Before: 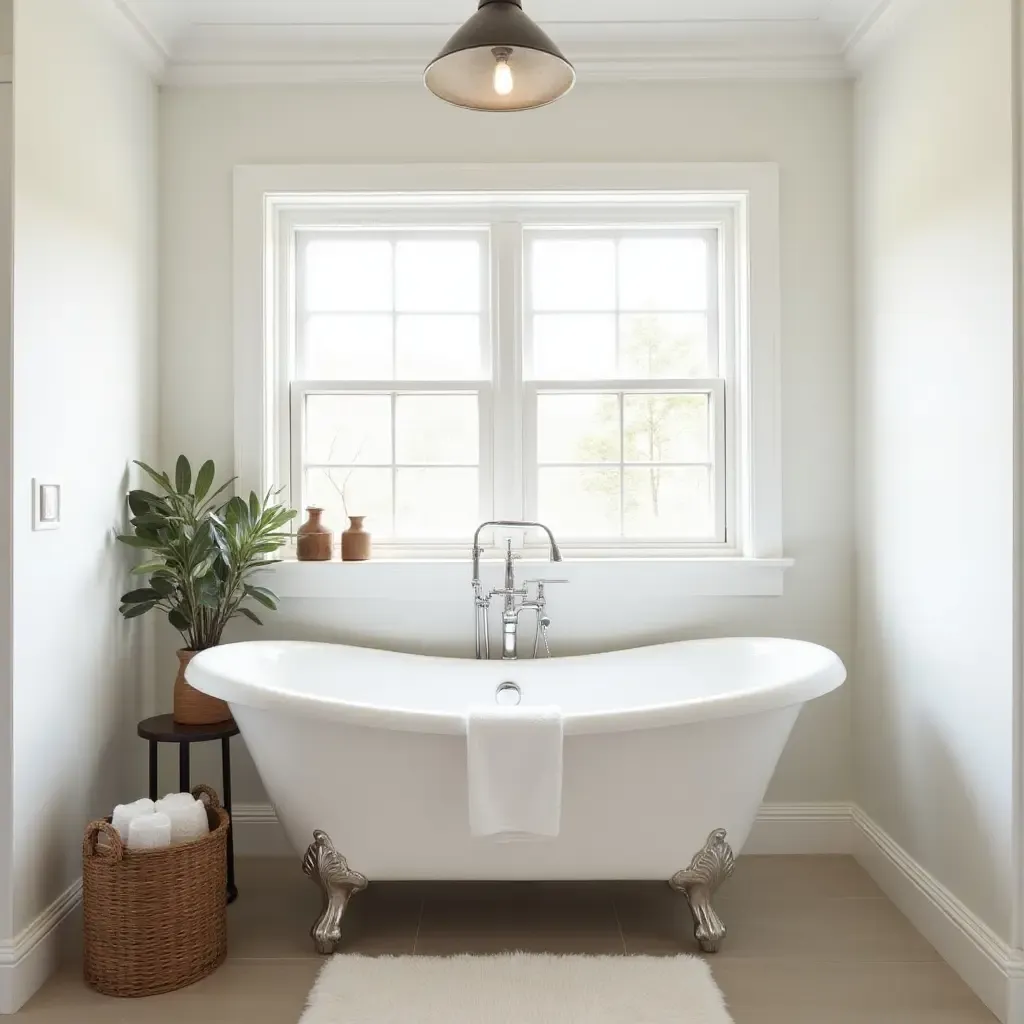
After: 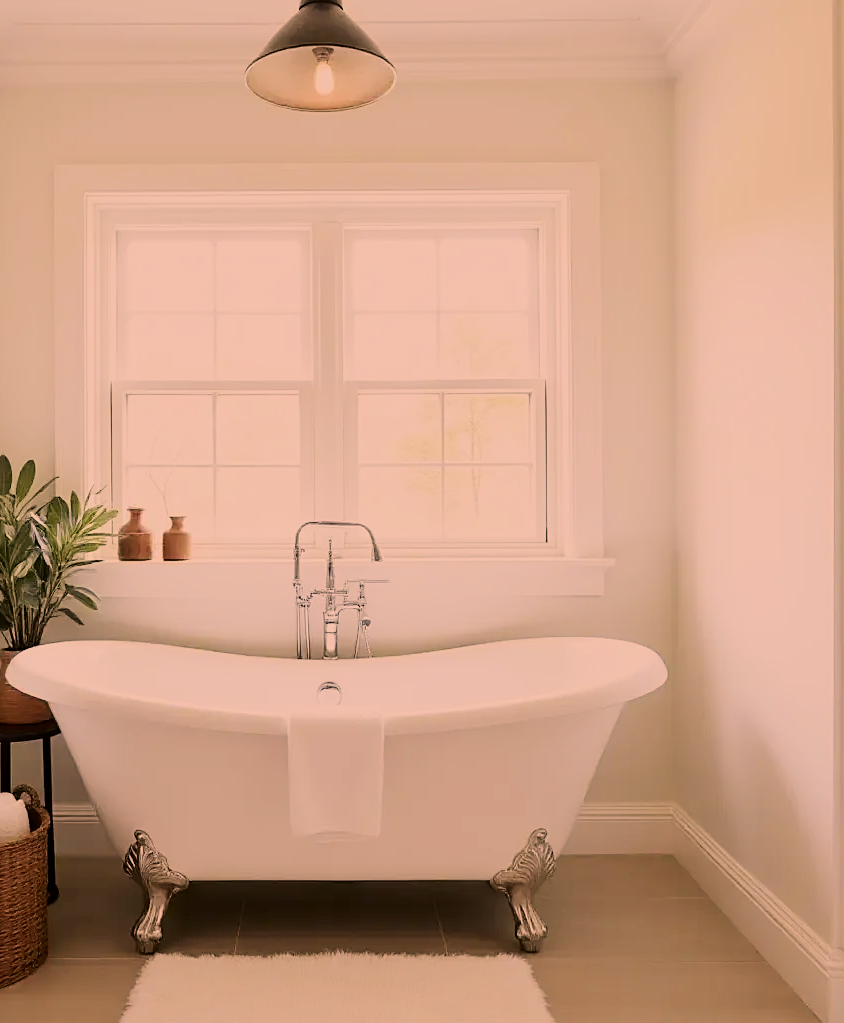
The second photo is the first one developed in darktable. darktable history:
color correction: highlights a* 20.81, highlights b* 19.61
sharpen: on, module defaults
exposure: exposure -0.043 EV, compensate highlight preservation false
crop: left 17.564%, bottom 0.027%
tone curve: curves: ch0 [(0, 0) (0.091, 0.074) (0.184, 0.168) (0.491, 0.519) (0.748, 0.765) (1, 0.919)]; ch1 [(0, 0) (0.179, 0.173) (0.322, 0.32) (0.424, 0.424) (0.502, 0.504) (0.56, 0.578) (0.631, 0.667) (0.777, 0.806) (1, 1)]; ch2 [(0, 0) (0.434, 0.447) (0.483, 0.487) (0.547, 0.564) (0.676, 0.673) (1, 1)], color space Lab, independent channels, preserve colors none
filmic rgb: black relative exposure -7.11 EV, white relative exposure 5.35 EV, hardness 3.02
